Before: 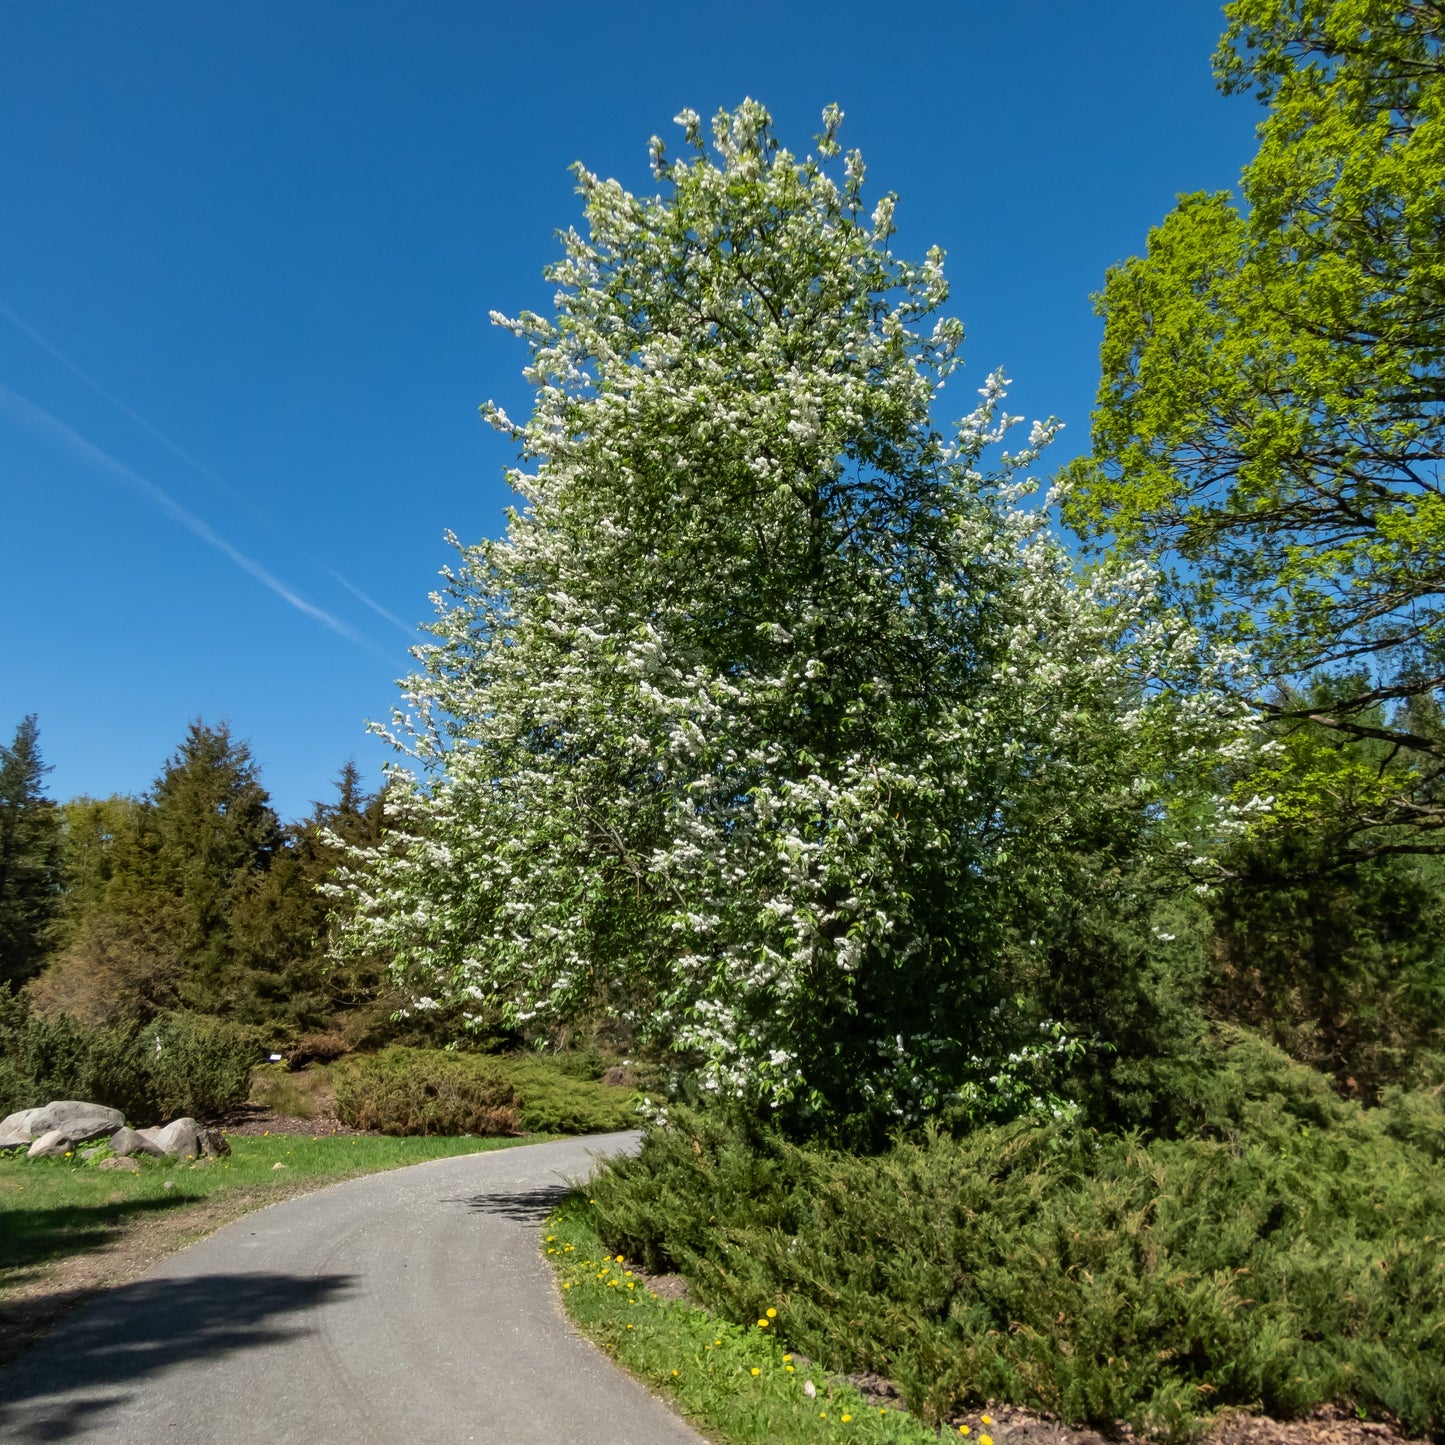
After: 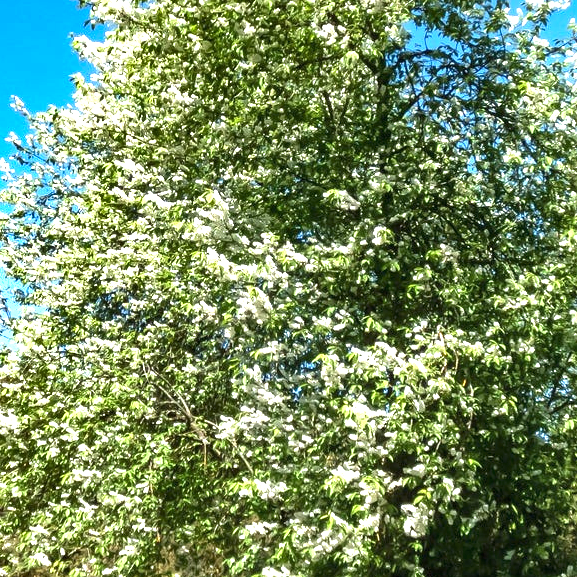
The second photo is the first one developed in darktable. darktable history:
exposure: black level correction 0, exposure 1.6 EV, compensate exposure bias true, compensate highlight preservation false
crop: left 30%, top 30%, right 30%, bottom 30%
shadows and highlights: soften with gaussian
